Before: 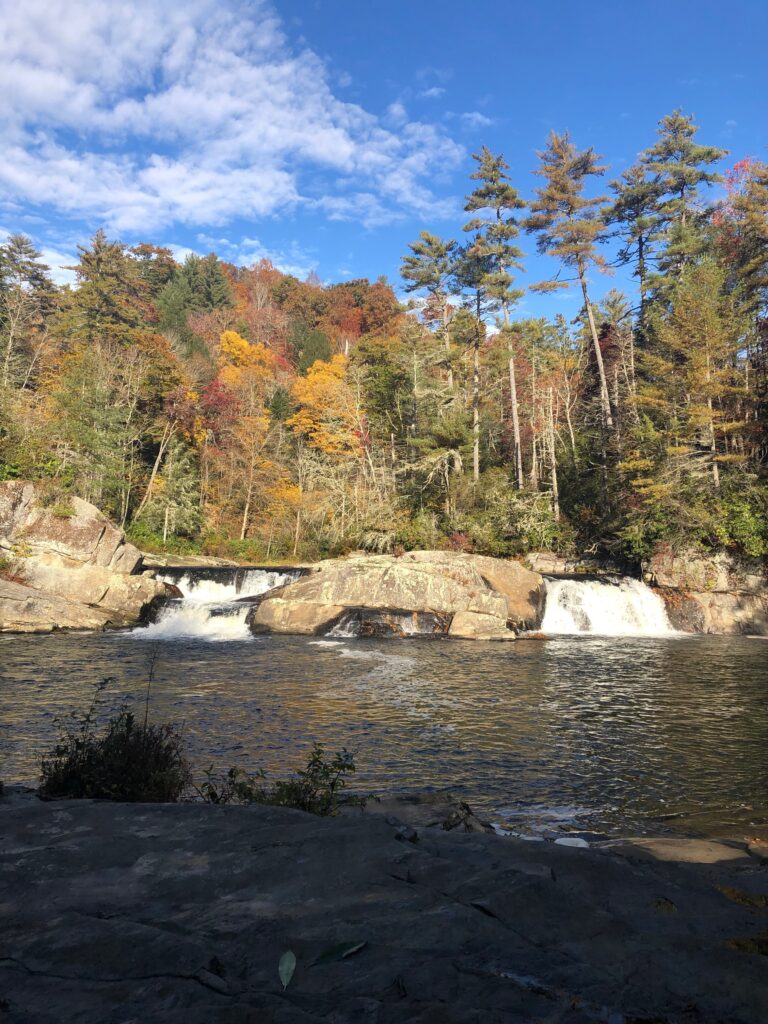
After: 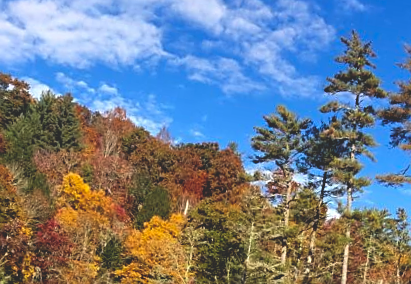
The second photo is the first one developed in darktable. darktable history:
sharpen: on, module defaults
rotate and perspective: rotation 9.12°, automatic cropping off
crop: left 28.64%, top 16.832%, right 26.637%, bottom 58.055%
base curve: curves: ch0 [(0, 0.02) (0.083, 0.036) (1, 1)], preserve colors none
